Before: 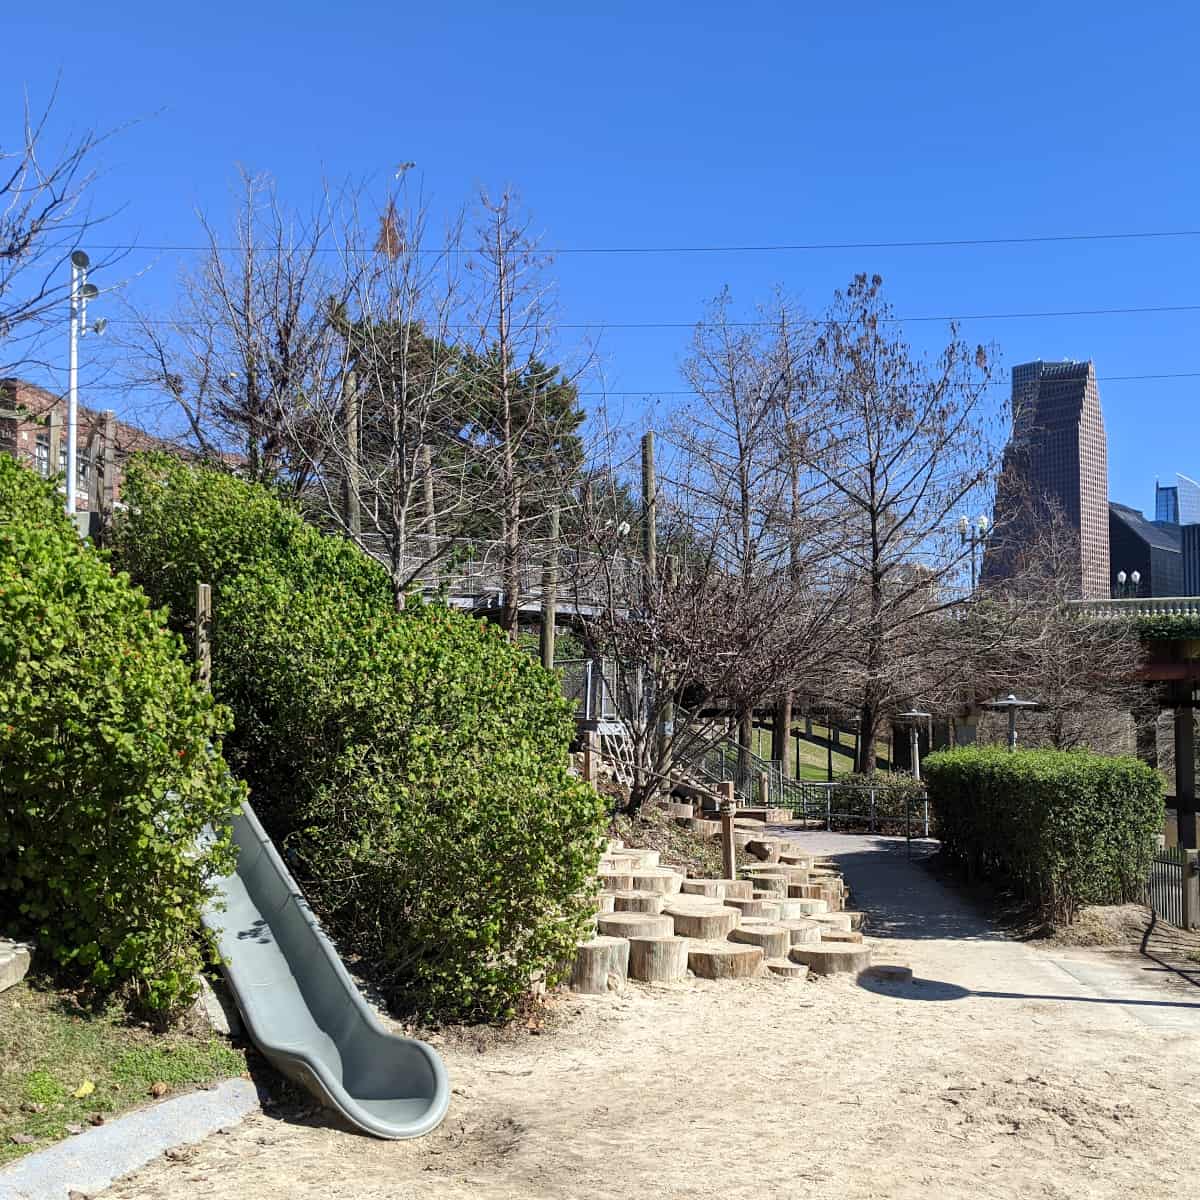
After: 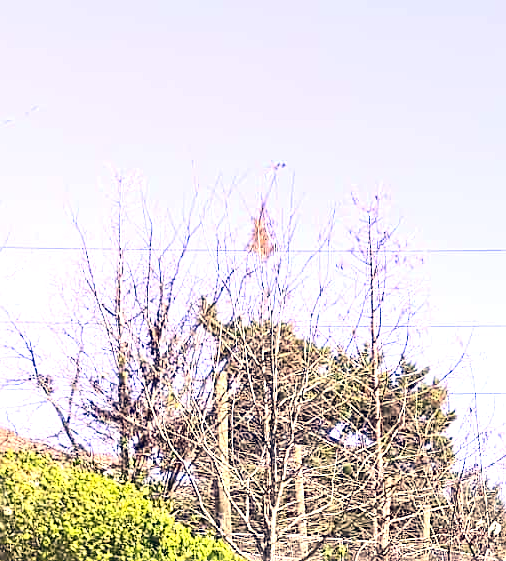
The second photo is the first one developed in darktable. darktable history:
sharpen: on, module defaults
exposure: black level correction 0, exposure 1.88 EV, compensate exposure bias true, compensate highlight preservation false
contrast brightness saturation: contrast 0.197, brightness 0.16, saturation 0.222
crop and rotate: left 10.795%, top 0.047%, right 46.968%, bottom 53.129%
color correction: highlights a* 19.95, highlights b* 28.04, shadows a* 3.42, shadows b* -17.98, saturation 0.724
